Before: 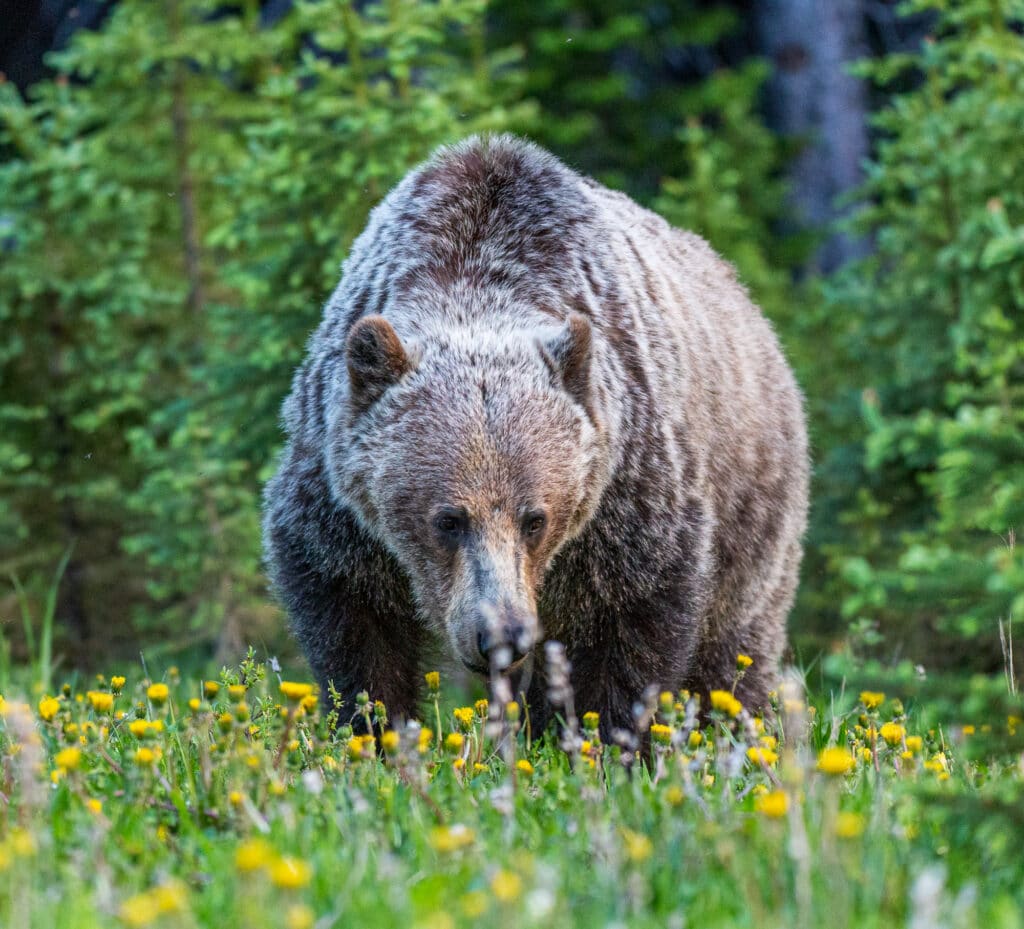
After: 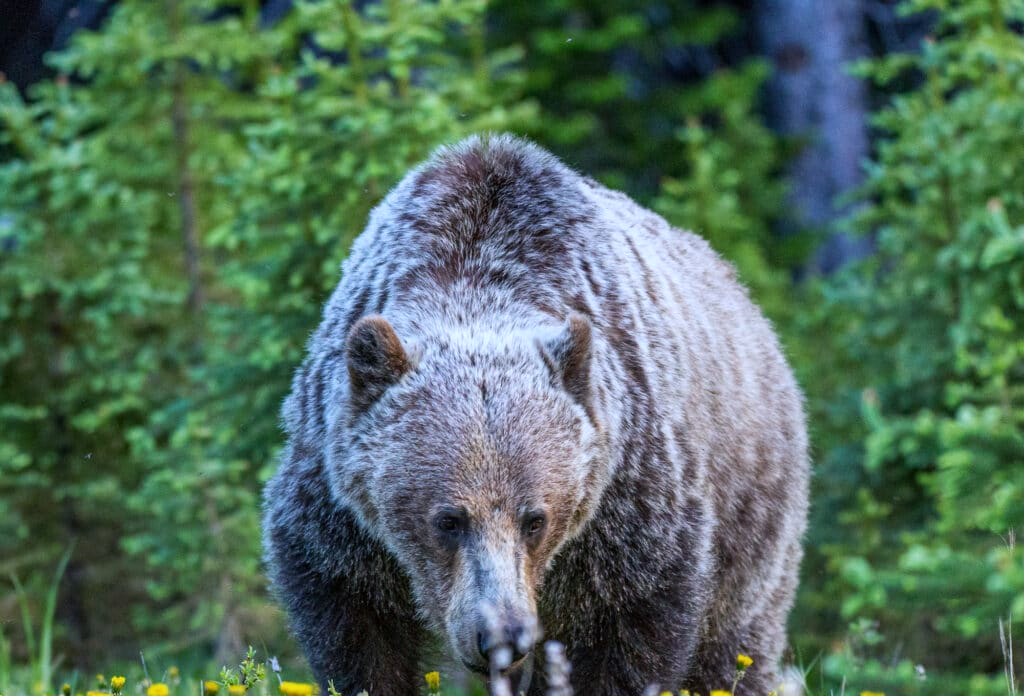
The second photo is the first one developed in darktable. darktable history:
white balance: red 0.931, blue 1.11
base curve: curves: ch0 [(0, 0) (0.283, 0.295) (1, 1)], preserve colors none
crop: bottom 24.988%
